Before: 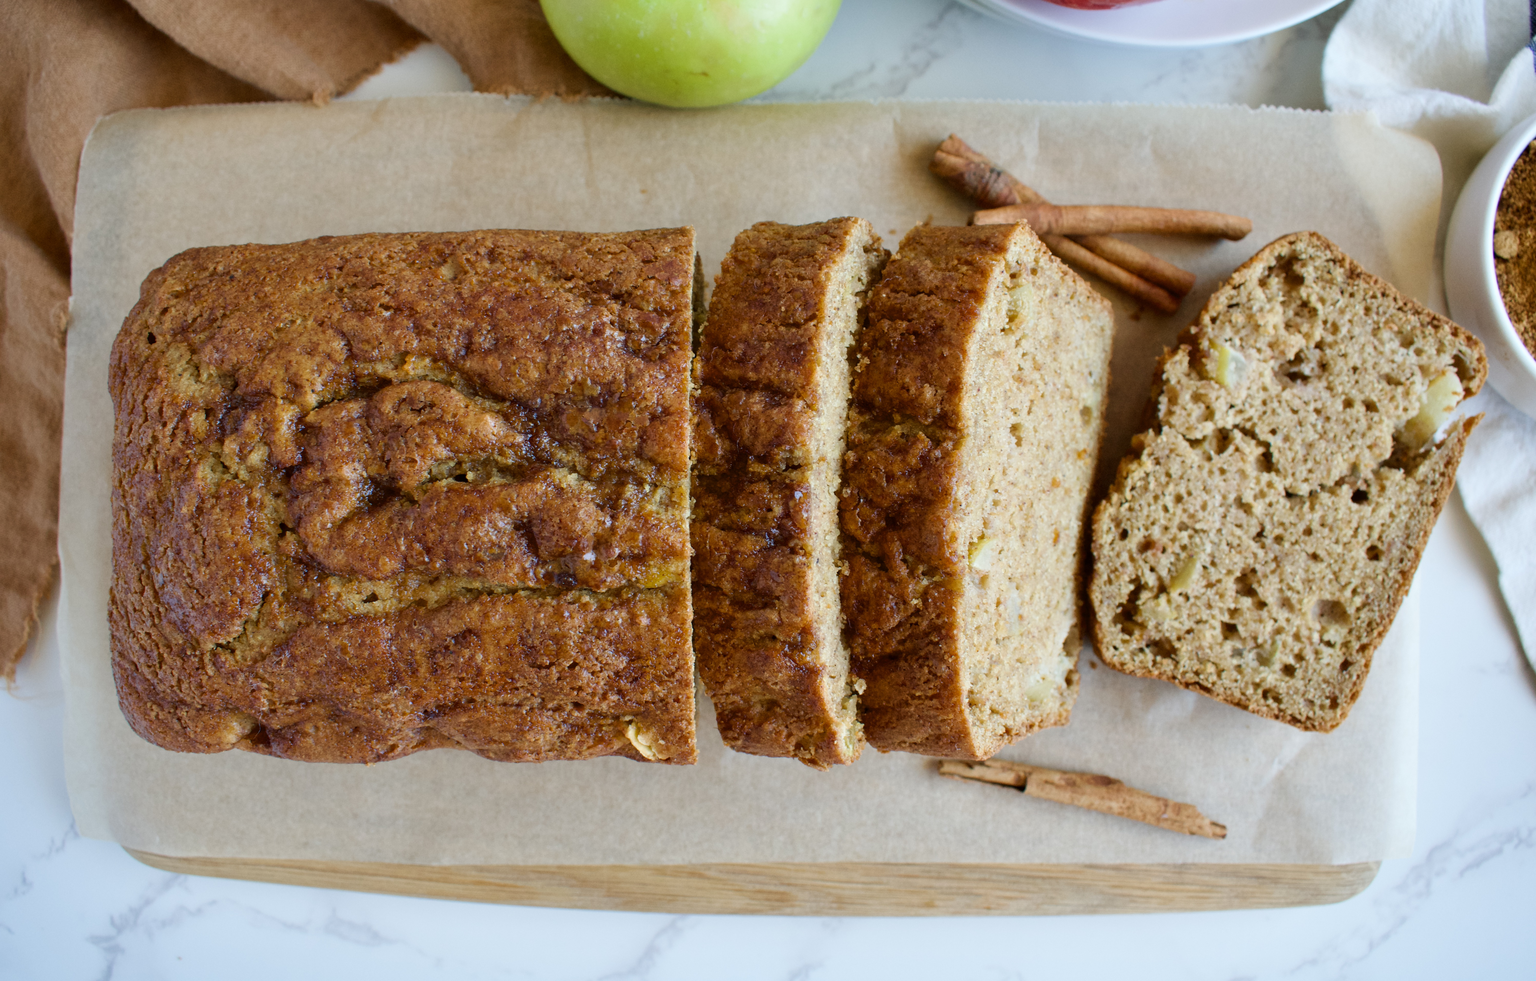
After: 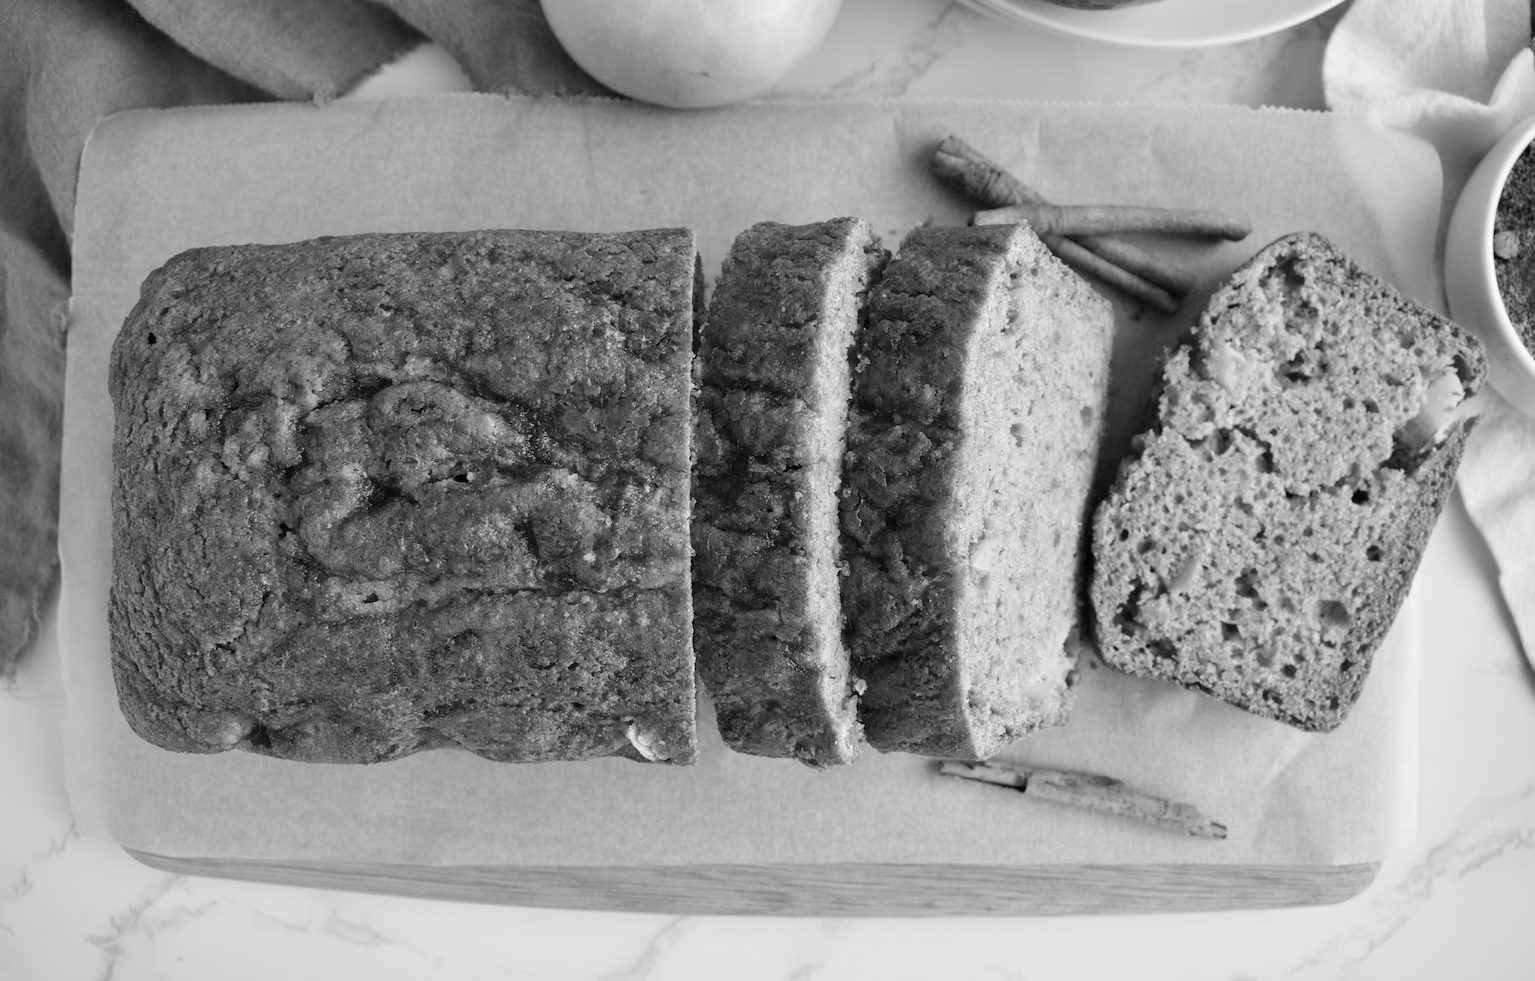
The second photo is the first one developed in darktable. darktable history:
monochrome: a 2.21, b -1.33, size 2.2
color correction: highlights a* -3.28, highlights b* -6.24, shadows a* 3.1, shadows b* 5.19
